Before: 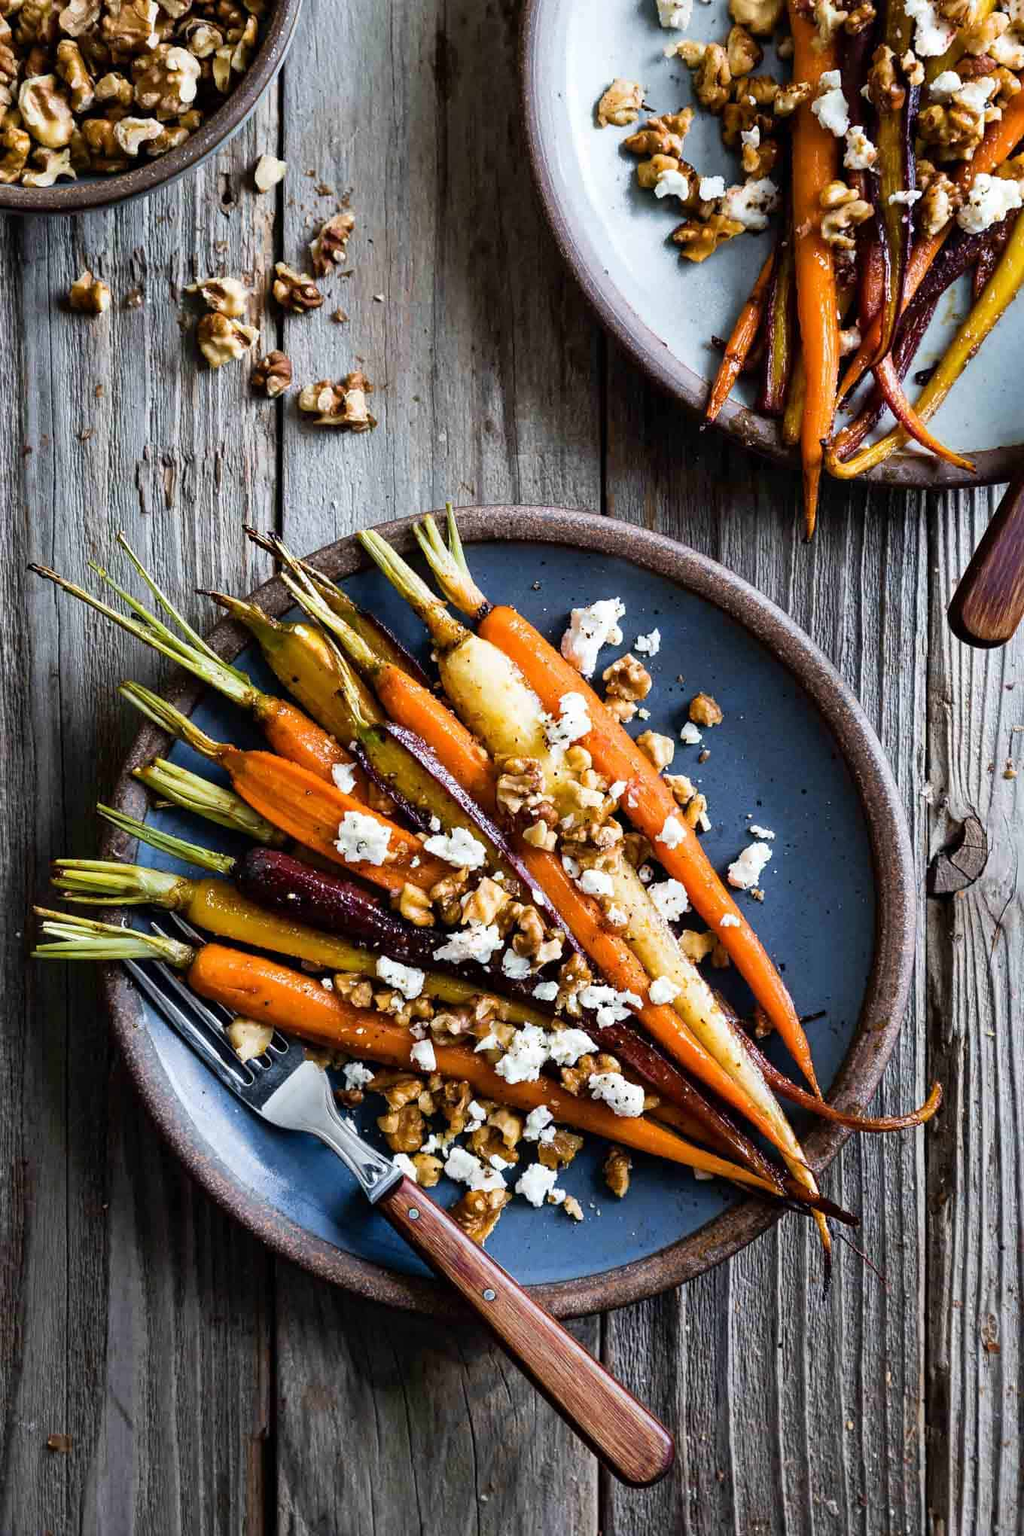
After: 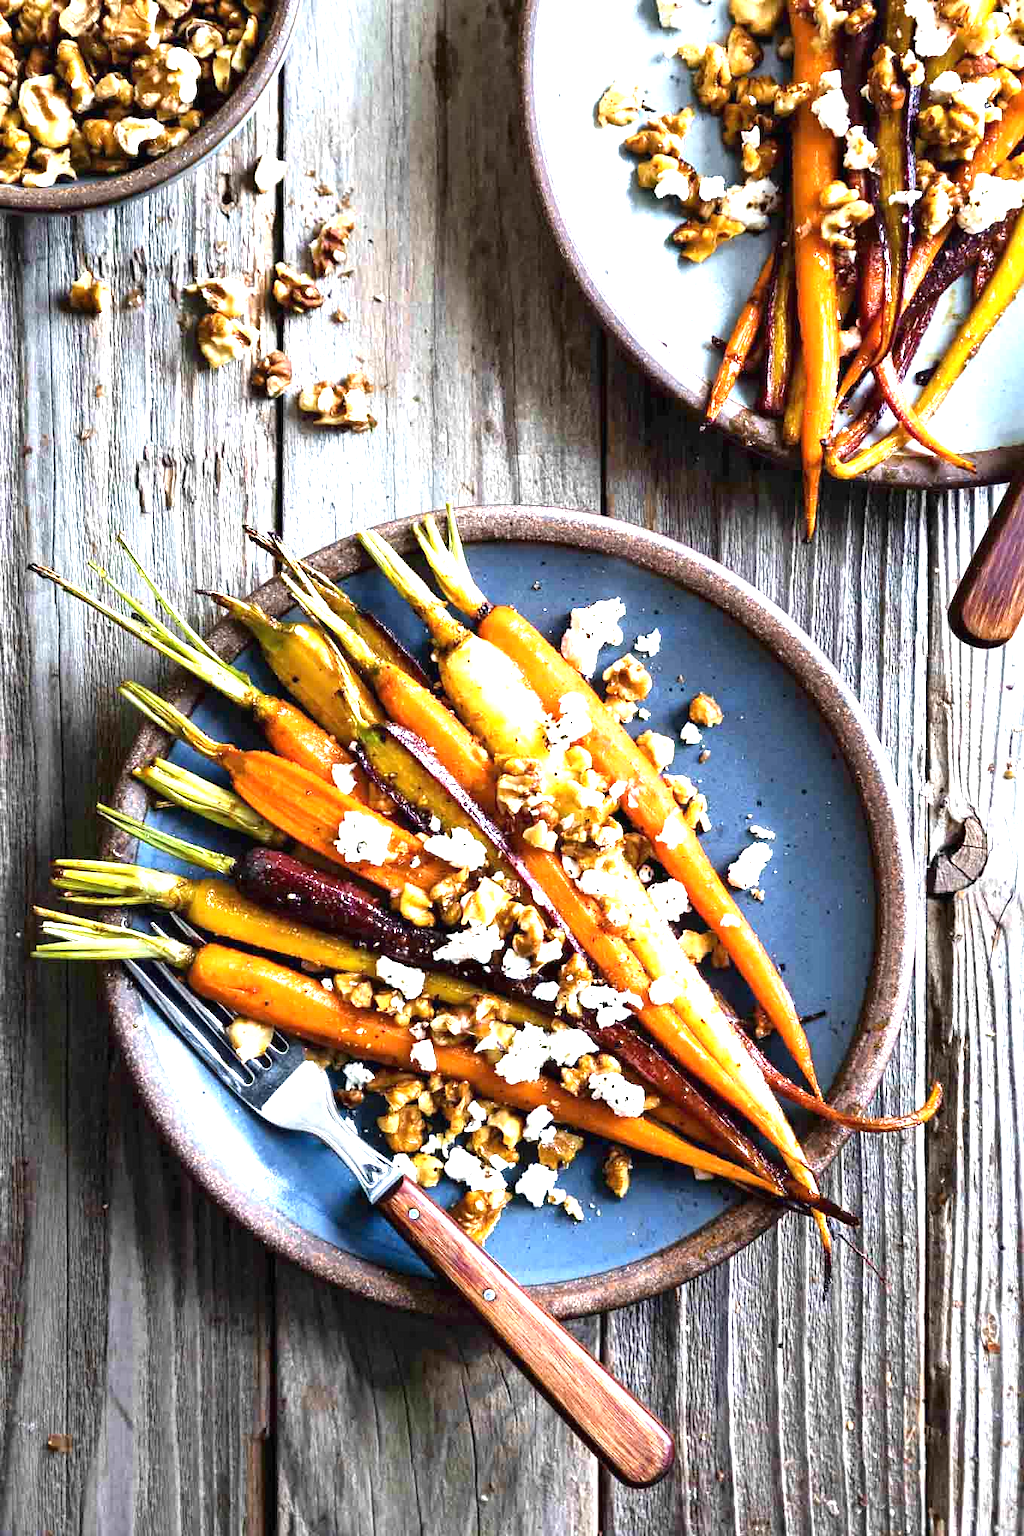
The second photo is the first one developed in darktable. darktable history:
exposure: black level correction 0, exposure 1.479 EV, compensate highlight preservation false
